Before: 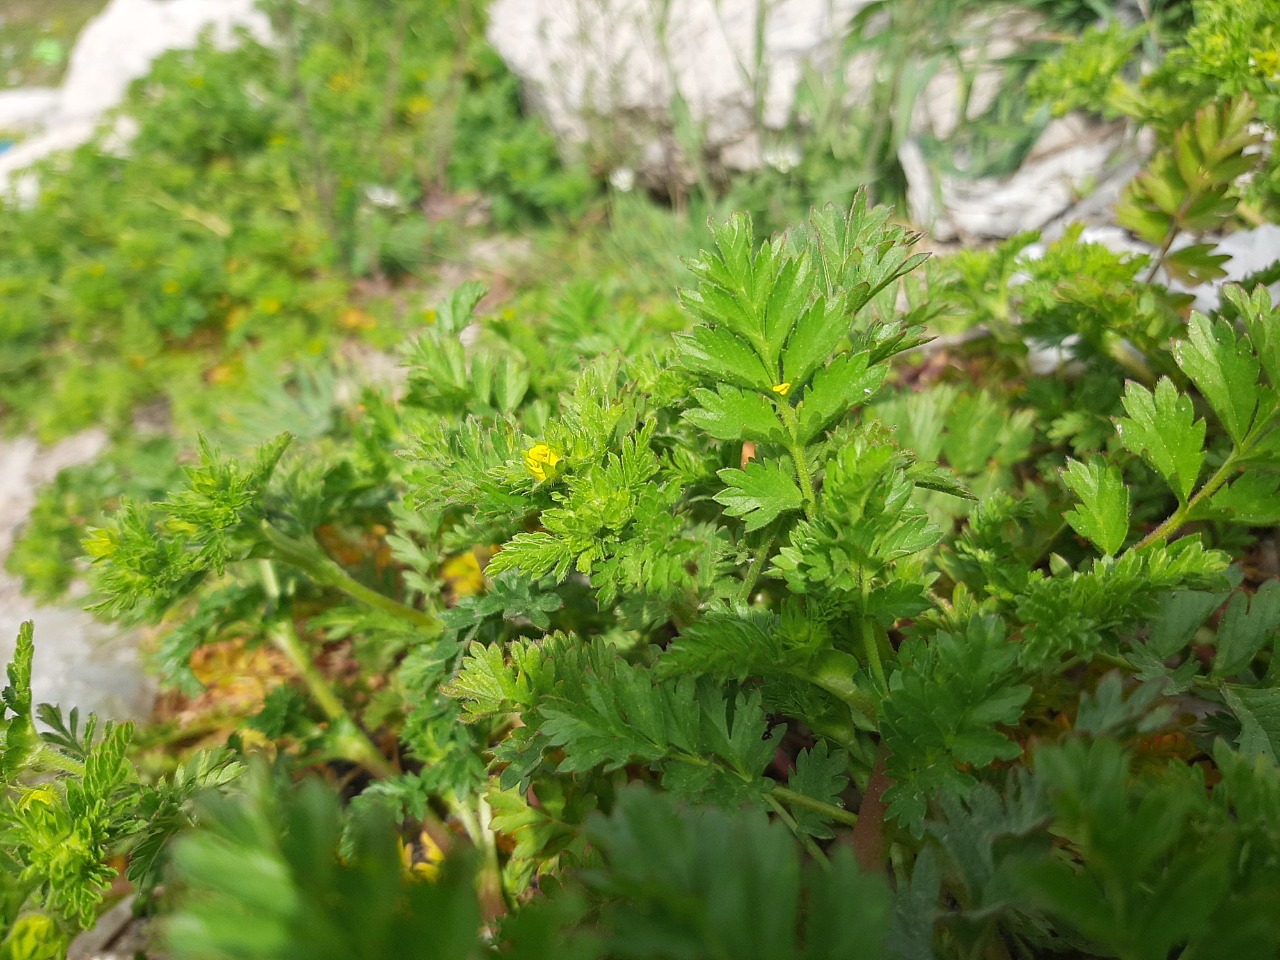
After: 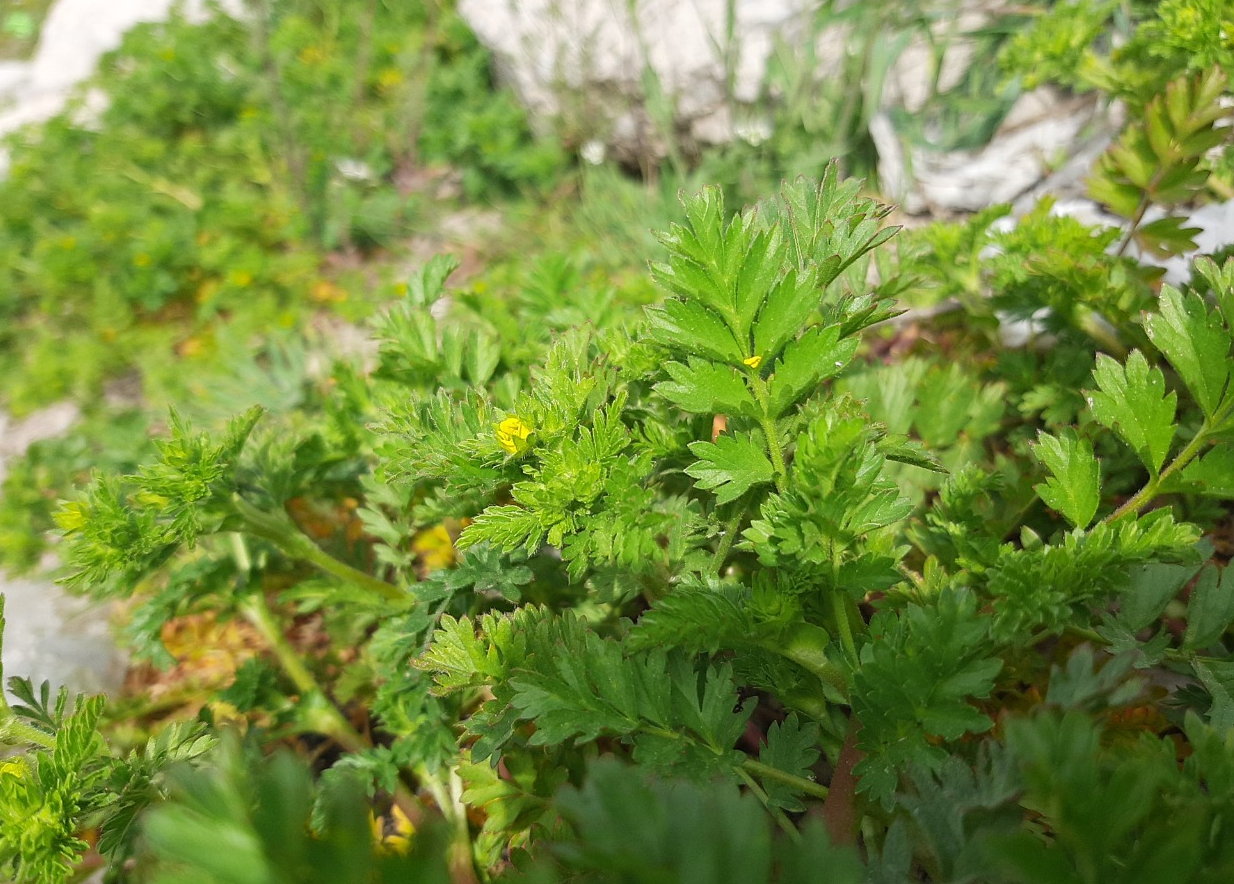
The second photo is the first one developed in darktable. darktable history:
crop: left 2.312%, top 2.913%, right 1.221%, bottom 4.988%
